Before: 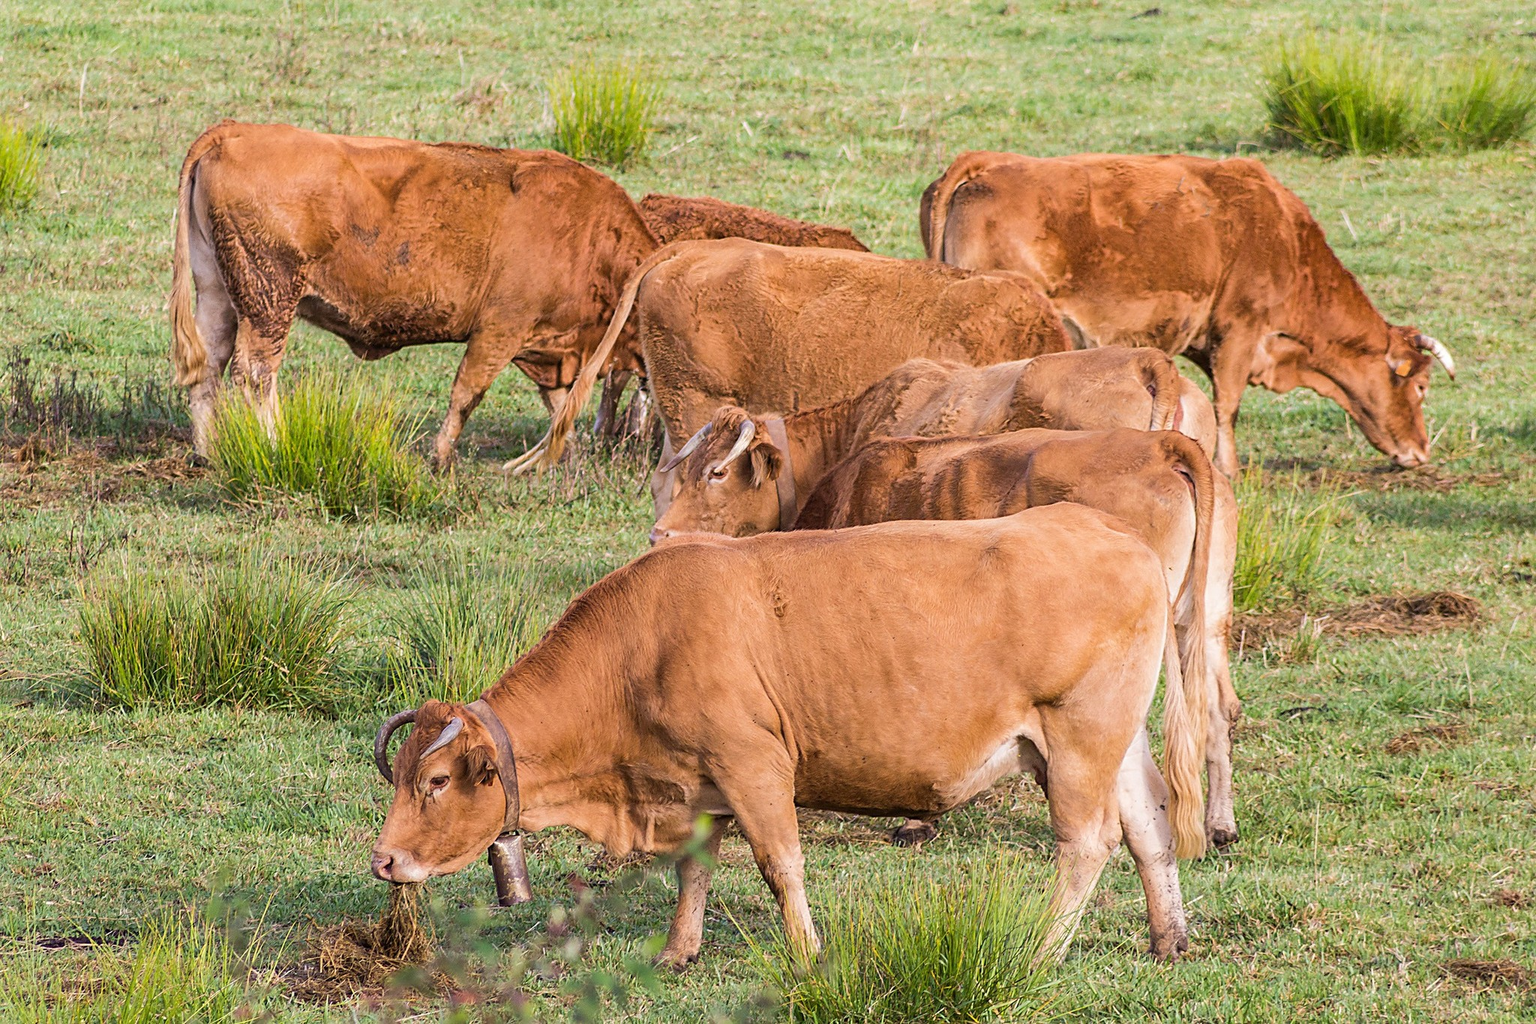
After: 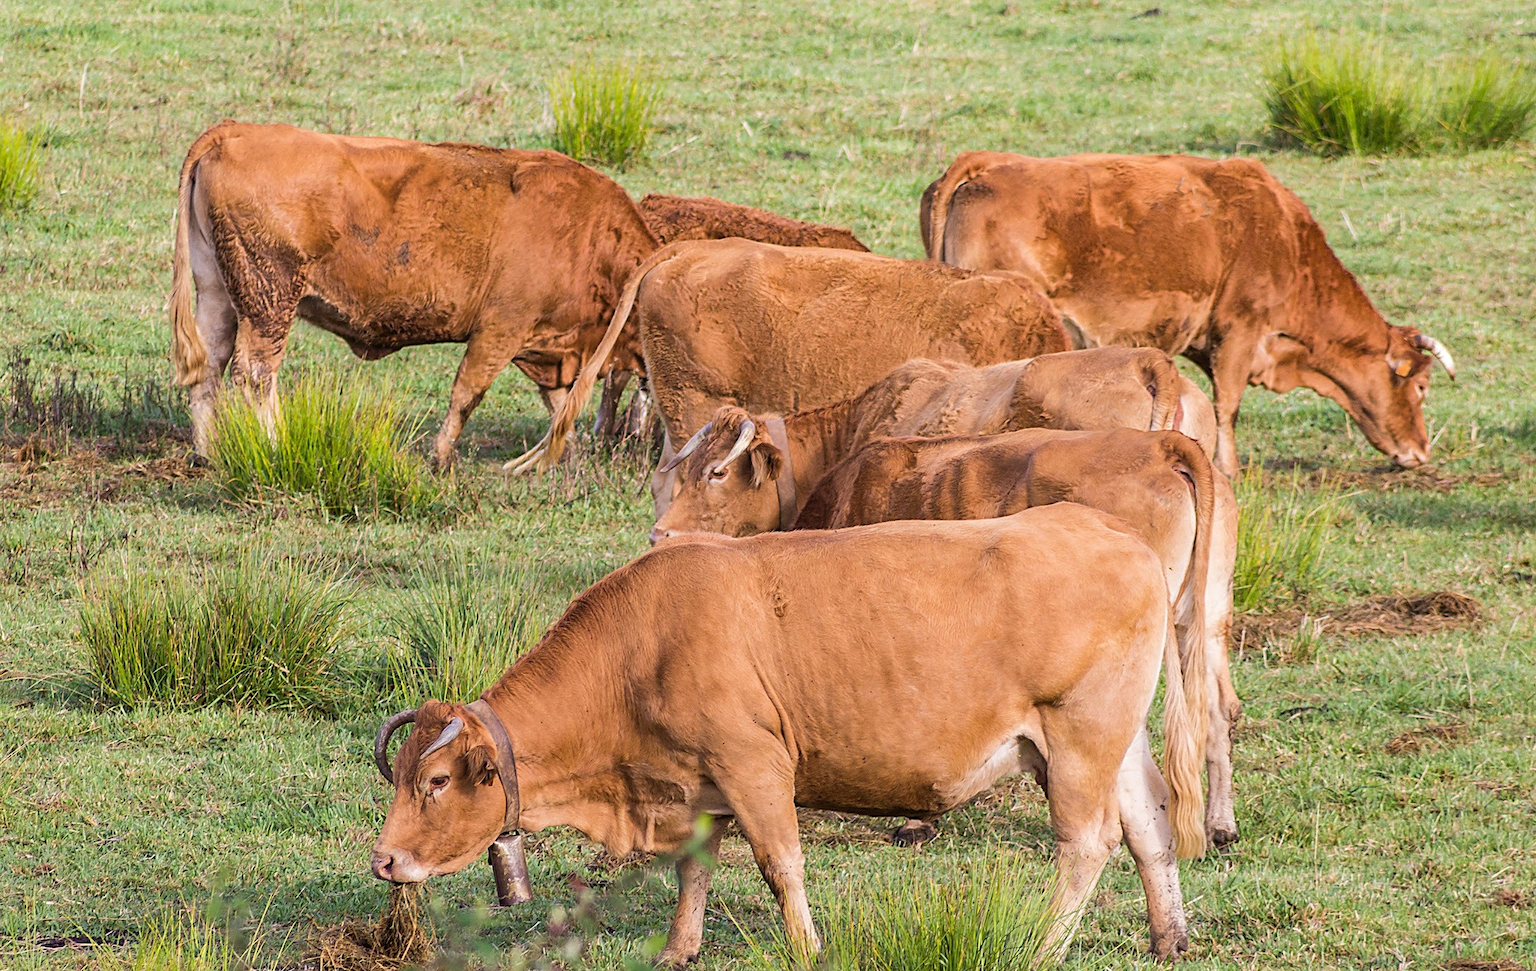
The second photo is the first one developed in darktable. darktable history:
crop and rotate: top 0.004%, bottom 5.057%
